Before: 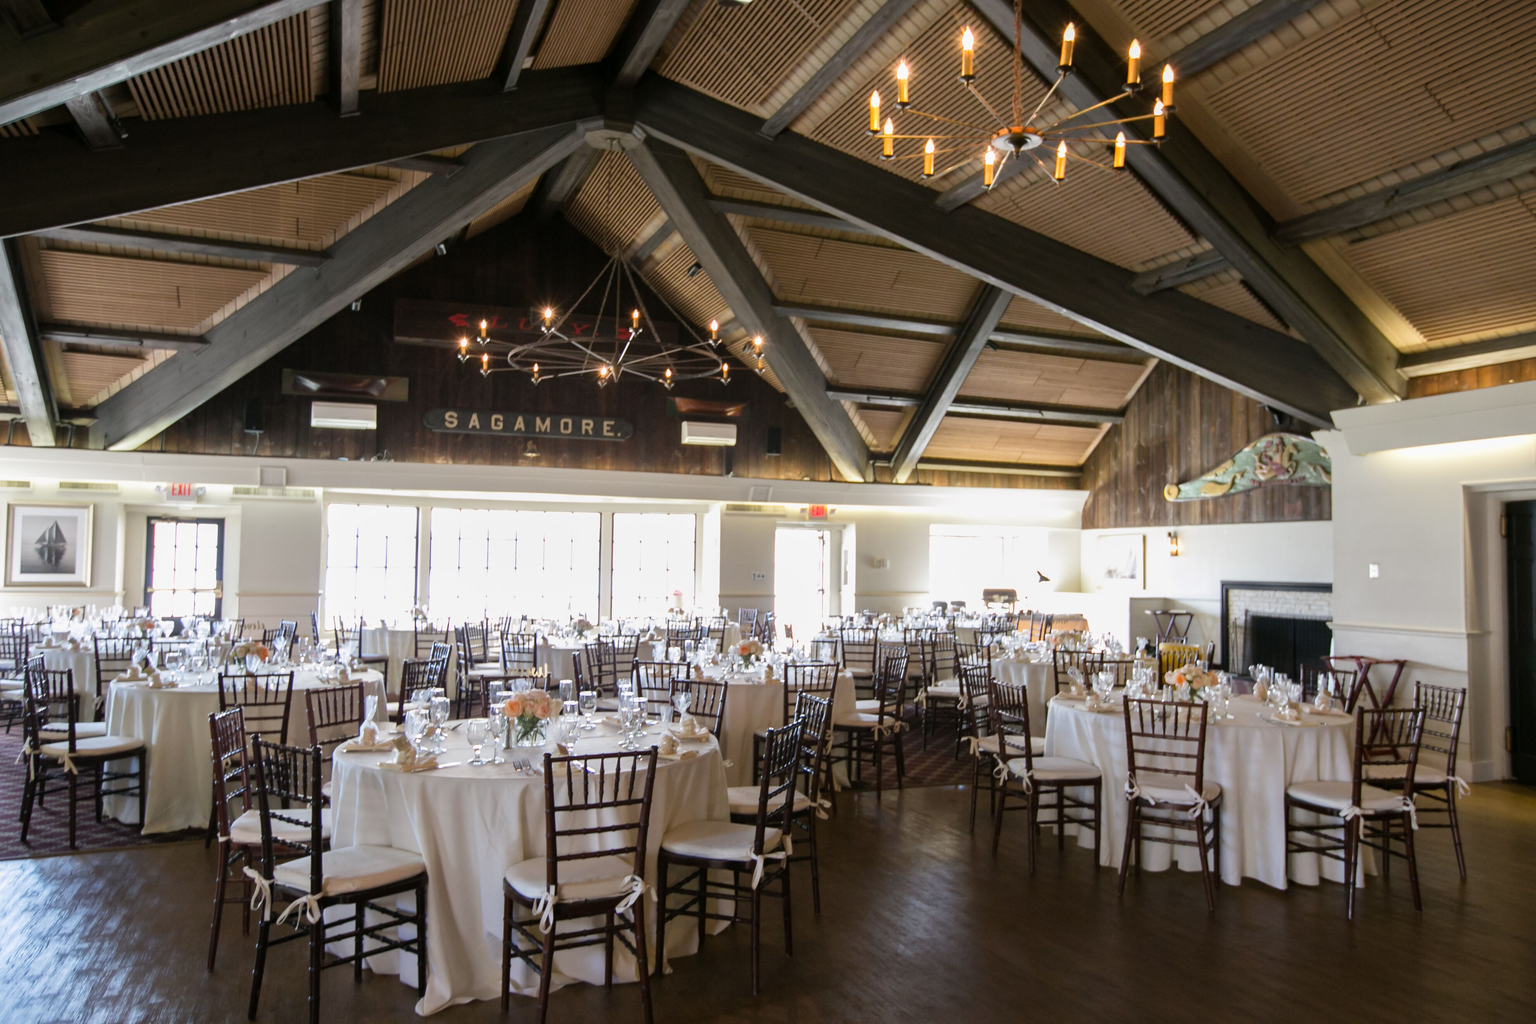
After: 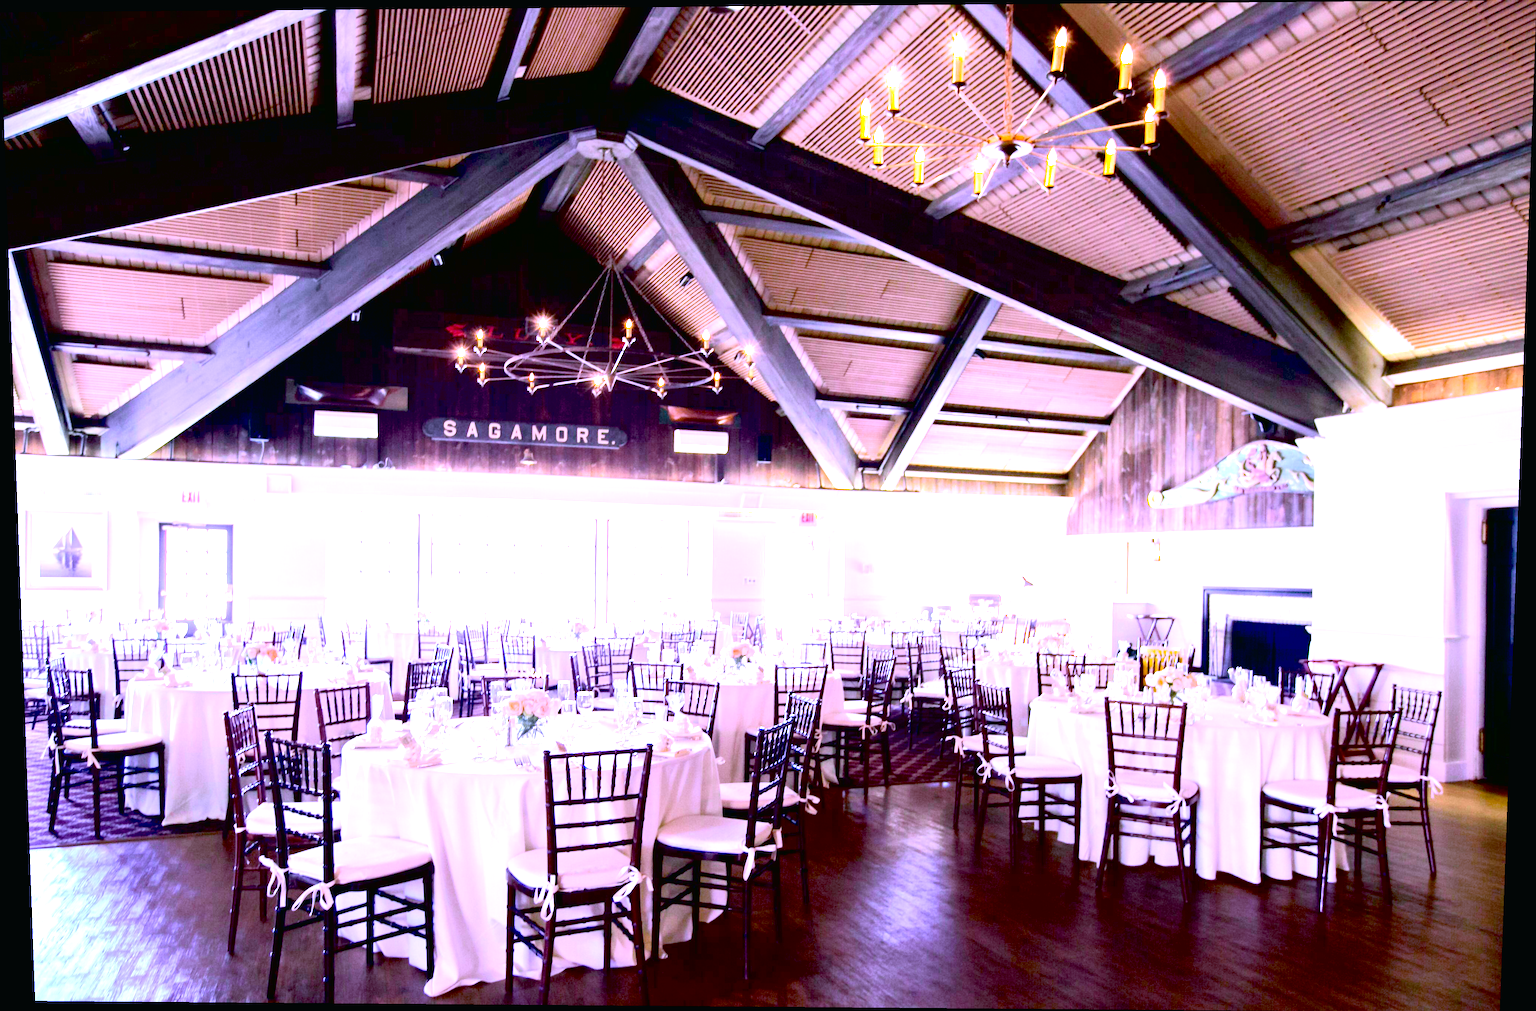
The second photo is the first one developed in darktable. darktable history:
rotate and perspective: lens shift (vertical) 0.048, lens shift (horizontal) -0.024, automatic cropping off
tone equalizer: on, module defaults
exposure: black level correction 0.016, exposure 1.774 EV, compensate highlight preservation false
white balance: red 0.98, blue 1.61
tone curve: curves: ch0 [(0, 0.013) (0.104, 0.103) (0.258, 0.267) (0.448, 0.489) (0.709, 0.794) (0.895, 0.915) (0.994, 0.971)]; ch1 [(0, 0) (0.335, 0.298) (0.446, 0.416) (0.488, 0.488) (0.515, 0.504) (0.581, 0.615) (0.635, 0.661) (1, 1)]; ch2 [(0, 0) (0.314, 0.306) (0.436, 0.447) (0.502, 0.5) (0.538, 0.541) (0.568, 0.603) (0.641, 0.635) (0.717, 0.701) (1, 1)], color space Lab, independent channels, preserve colors none
